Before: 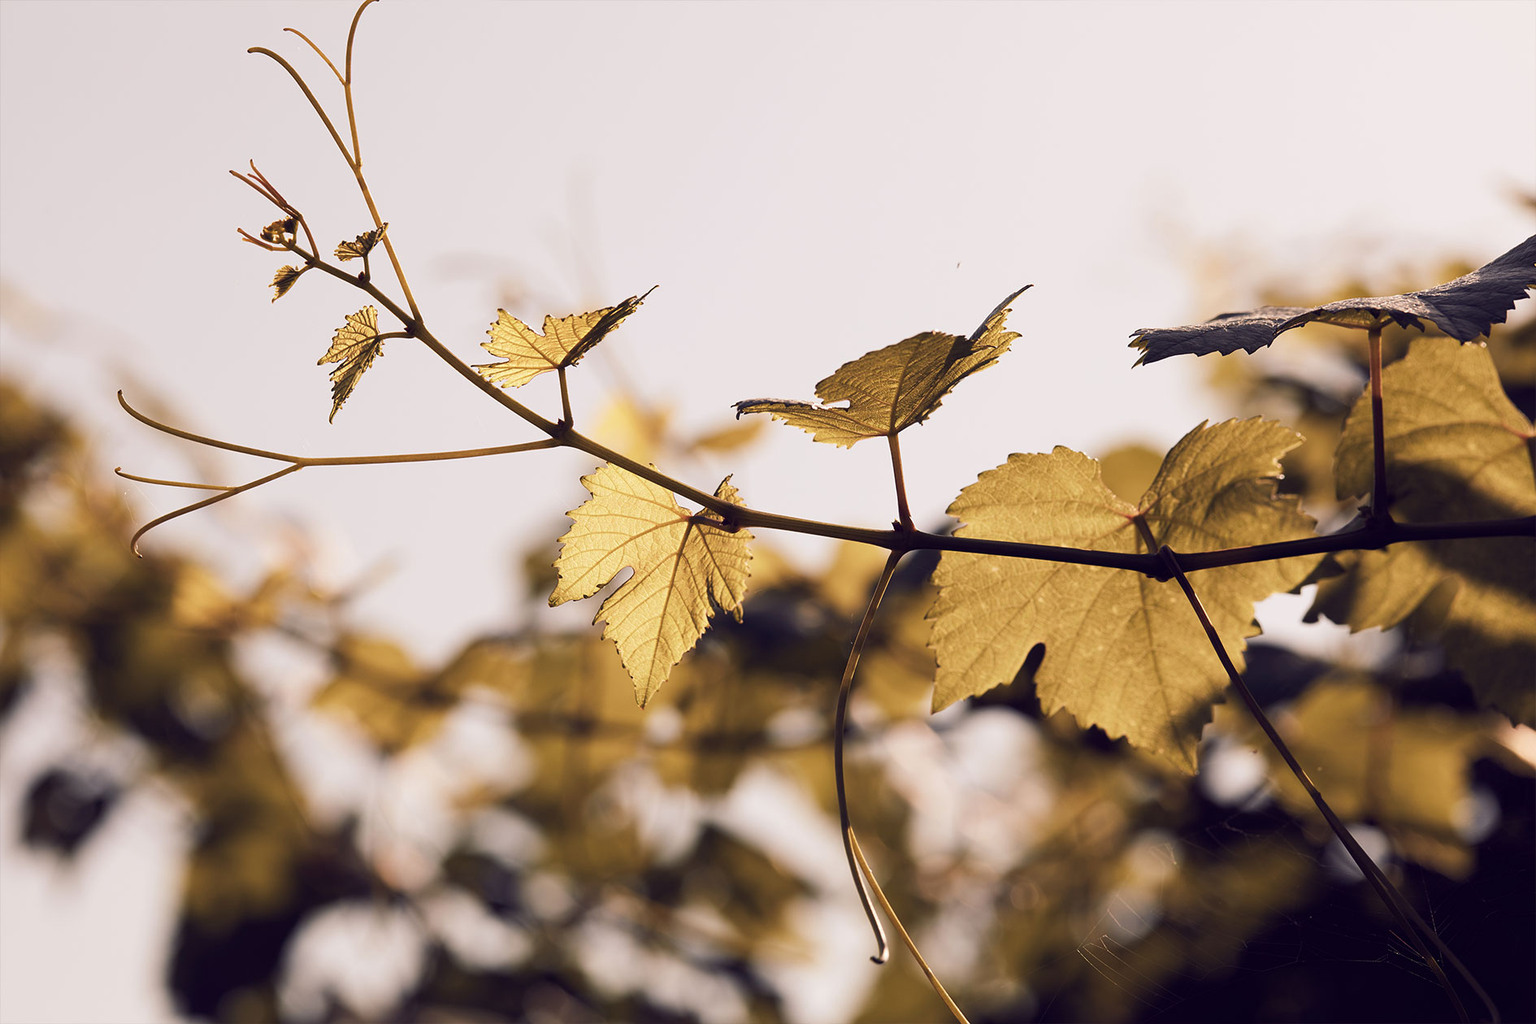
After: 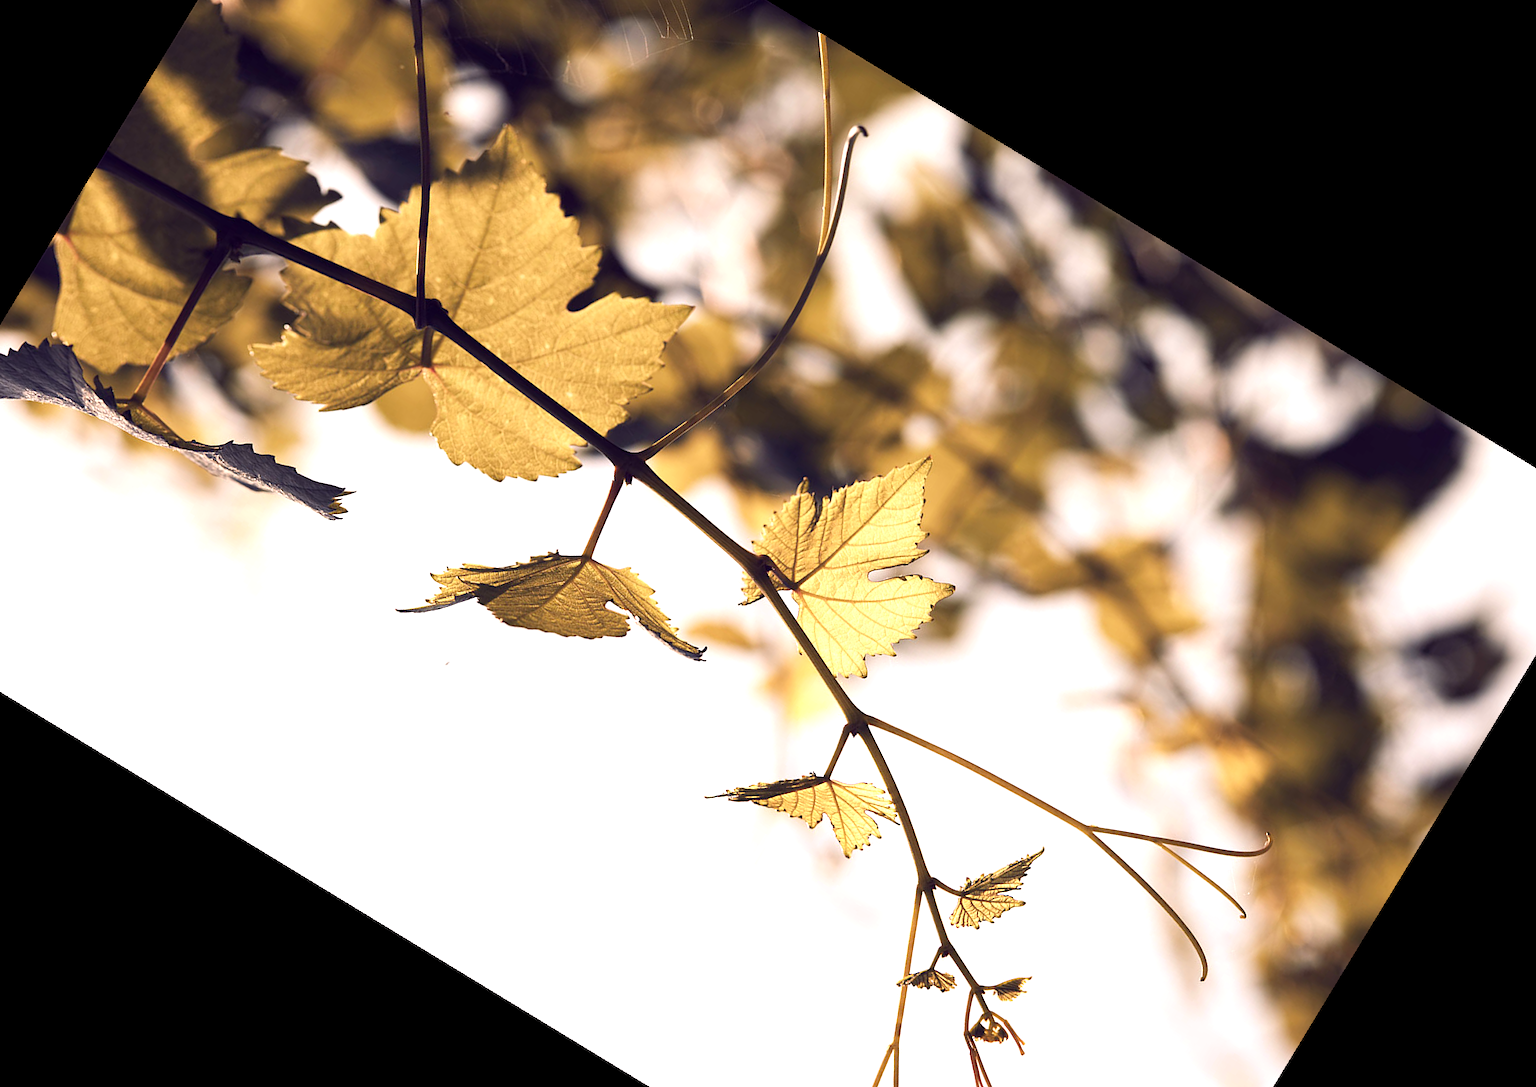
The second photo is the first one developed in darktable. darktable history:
exposure: exposure 0.6 EV, compensate highlight preservation false
crop and rotate: angle 148.68°, left 9.111%, top 15.603%, right 4.588%, bottom 17.041%
